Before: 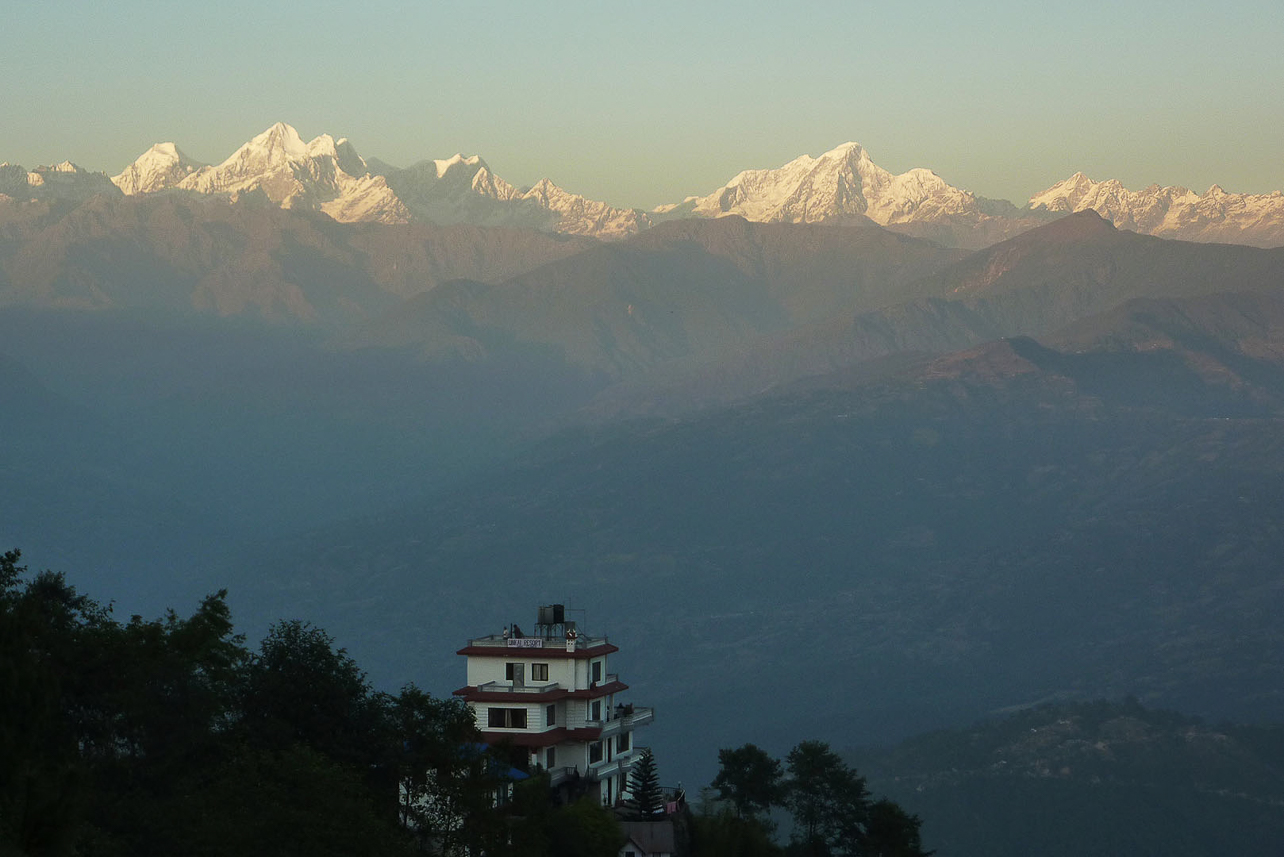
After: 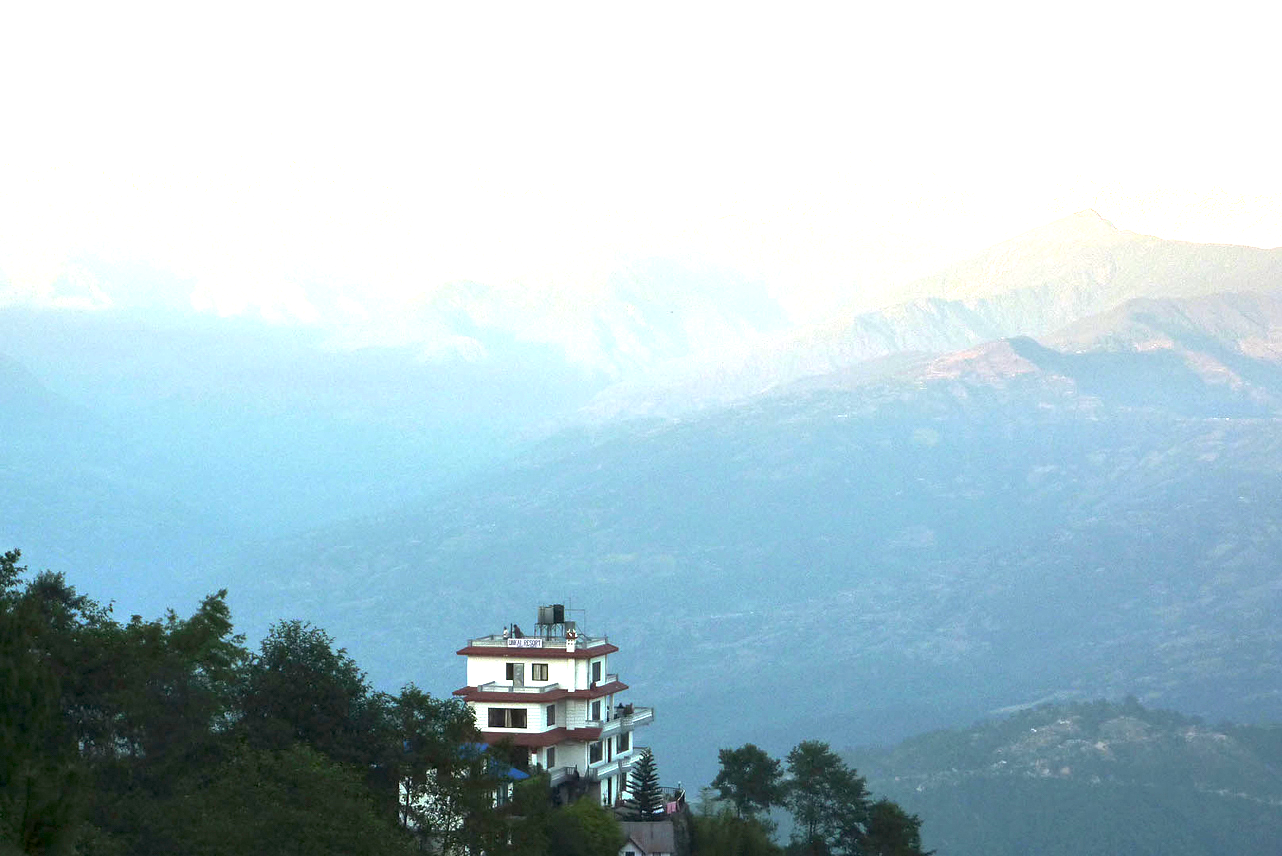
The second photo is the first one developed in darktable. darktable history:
exposure: black level correction 0.001, exposure 2.607 EV, compensate exposure bias true, compensate highlight preservation false
crop and rotate: left 0.126%
